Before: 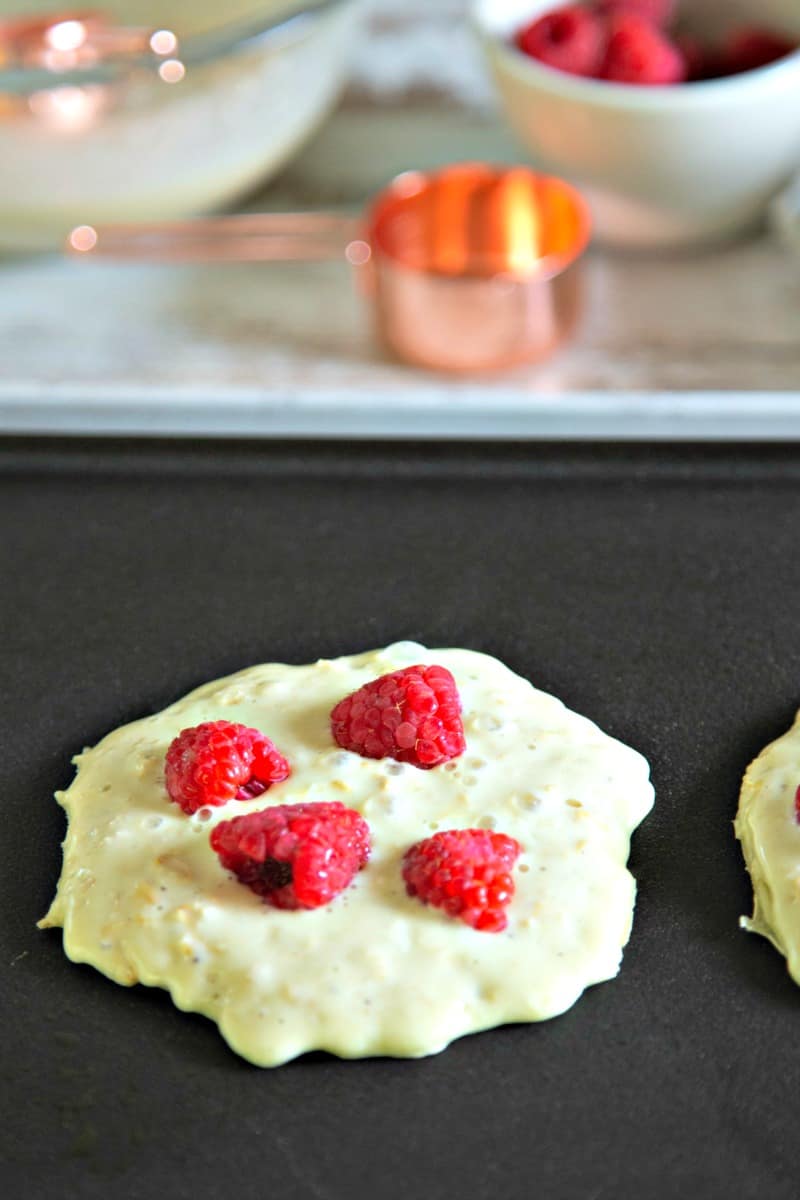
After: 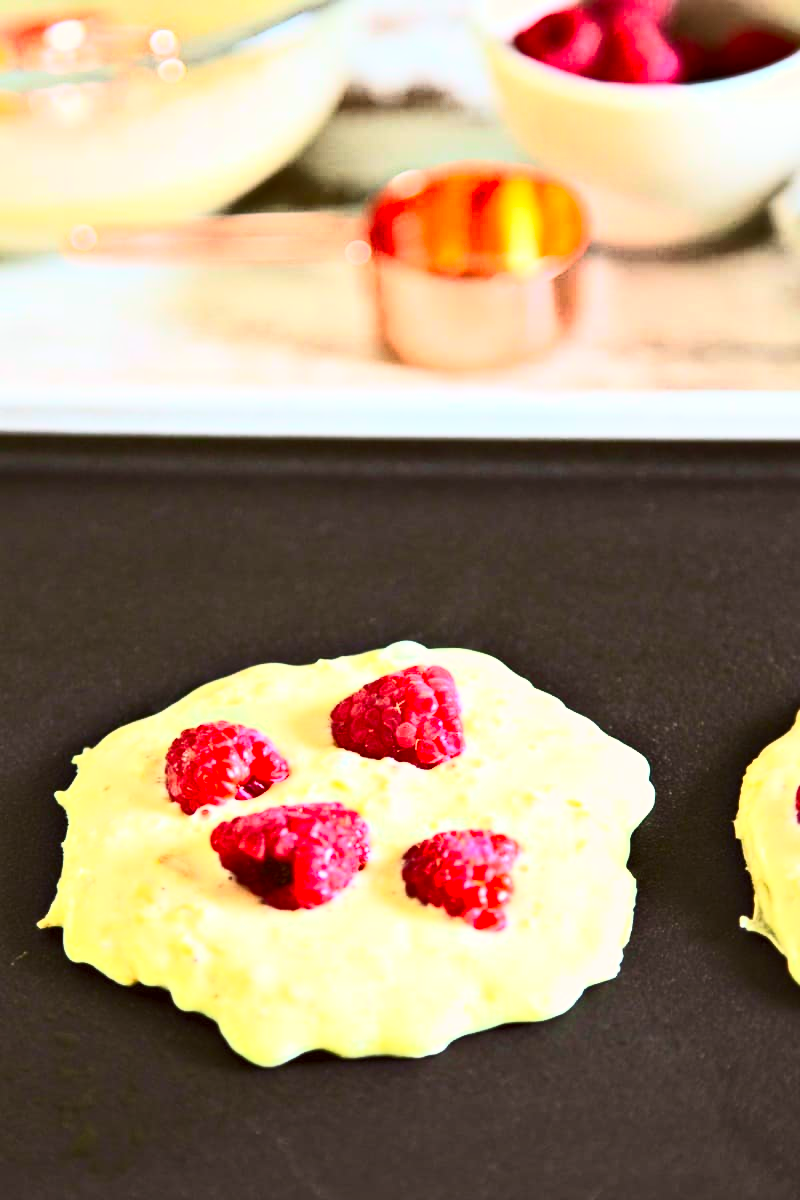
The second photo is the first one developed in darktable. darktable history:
contrast brightness saturation: contrast 0.812, brightness 0.583, saturation 0.578
color correction: highlights a* 6.54, highlights b* 7.83, shadows a* 6.23, shadows b* 6.98, saturation 0.891
shadows and highlights: shadows 32.53, highlights -46.22, compress 49.86%, soften with gaussian
